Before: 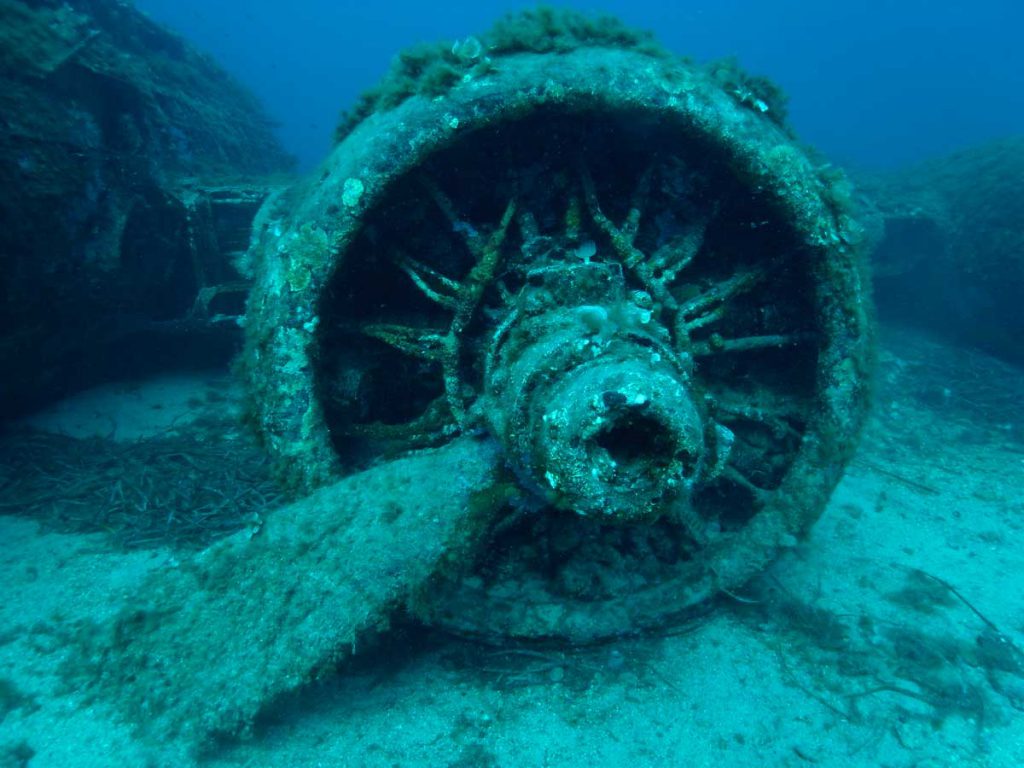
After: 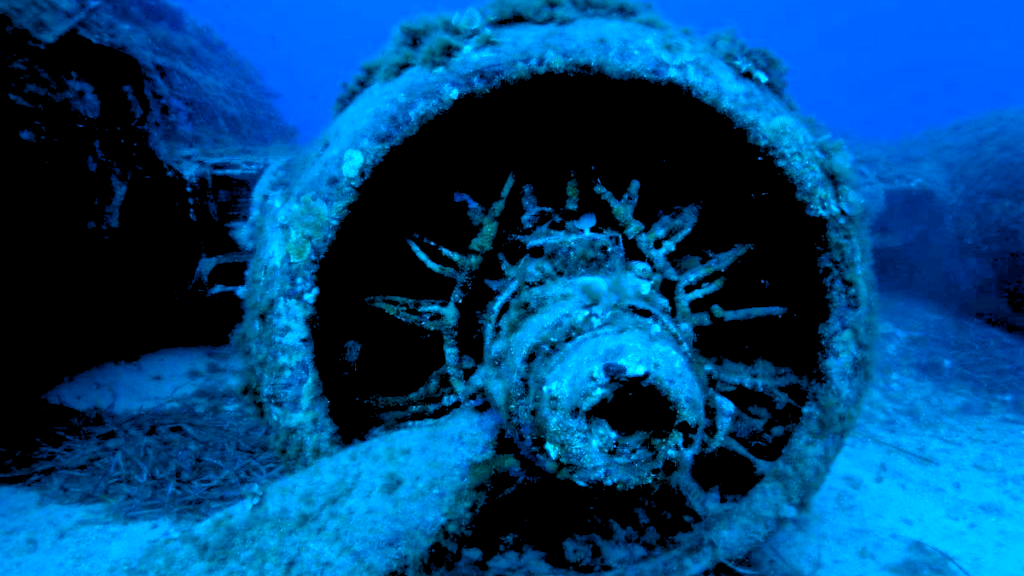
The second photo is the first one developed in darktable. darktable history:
color correction: highlights a* 2.72, highlights b* 22.8
white balance: red 0.766, blue 1.537
crop: top 3.857%, bottom 21.132%
color balance rgb: perceptual saturation grading › global saturation 30%, global vibrance 10%
rgb levels: levels [[0.029, 0.461, 0.922], [0, 0.5, 1], [0, 0.5, 1]]
tone equalizer: on, module defaults
